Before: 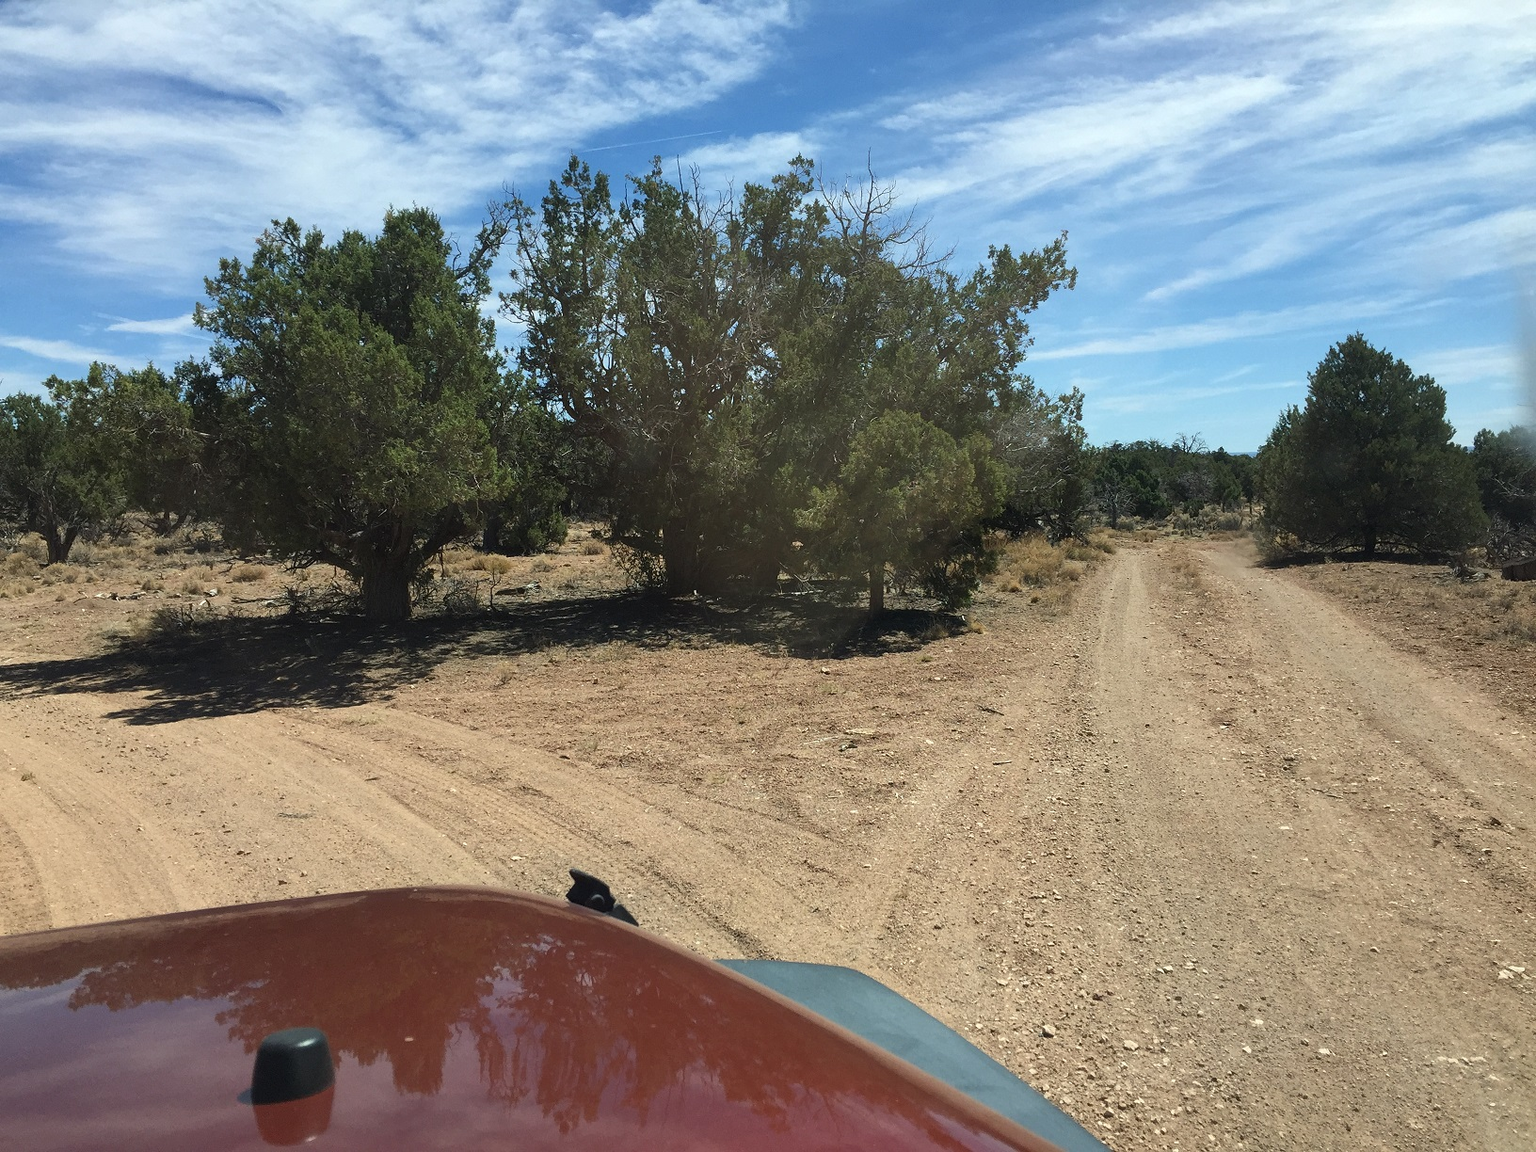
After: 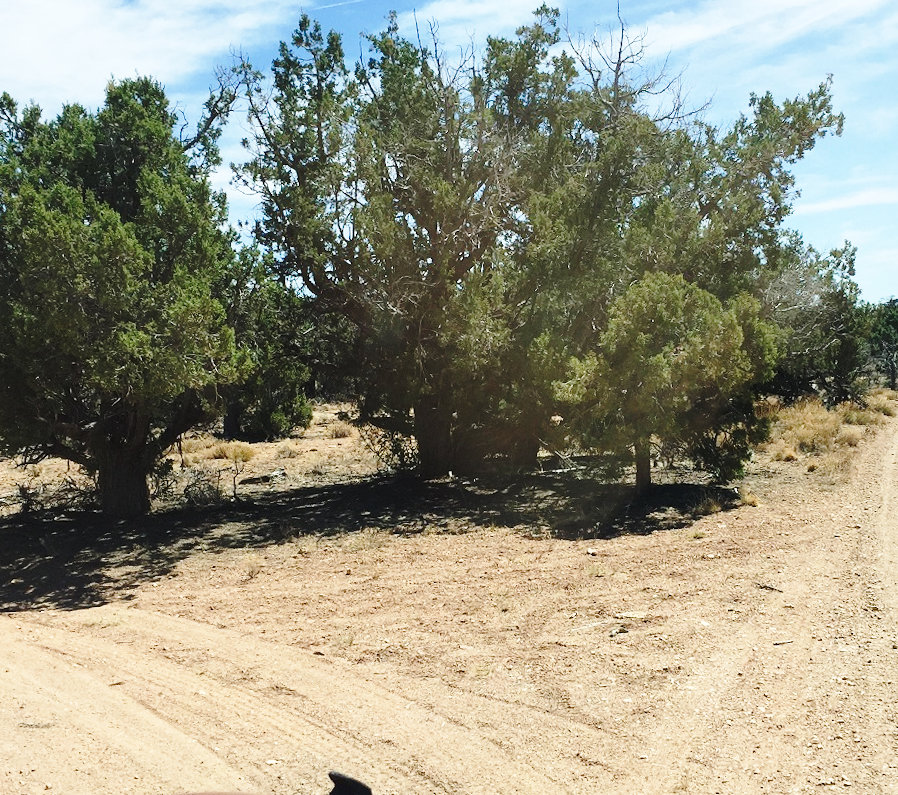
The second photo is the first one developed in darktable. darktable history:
base curve: curves: ch0 [(0, 0) (0.032, 0.037) (0.105, 0.228) (0.435, 0.76) (0.856, 0.983) (1, 1)], preserve colors none
color correction: highlights a* -0.137, highlights b* 0.137
crop: left 16.202%, top 11.208%, right 26.045%, bottom 20.557%
rotate and perspective: rotation -2.12°, lens shift (vertical) 0.009, lens shift (horizontal) -0.008, automatic cropping original format, crop left 0.036, crop right 0.964, crop top 0.05, crop bottom 0.959
